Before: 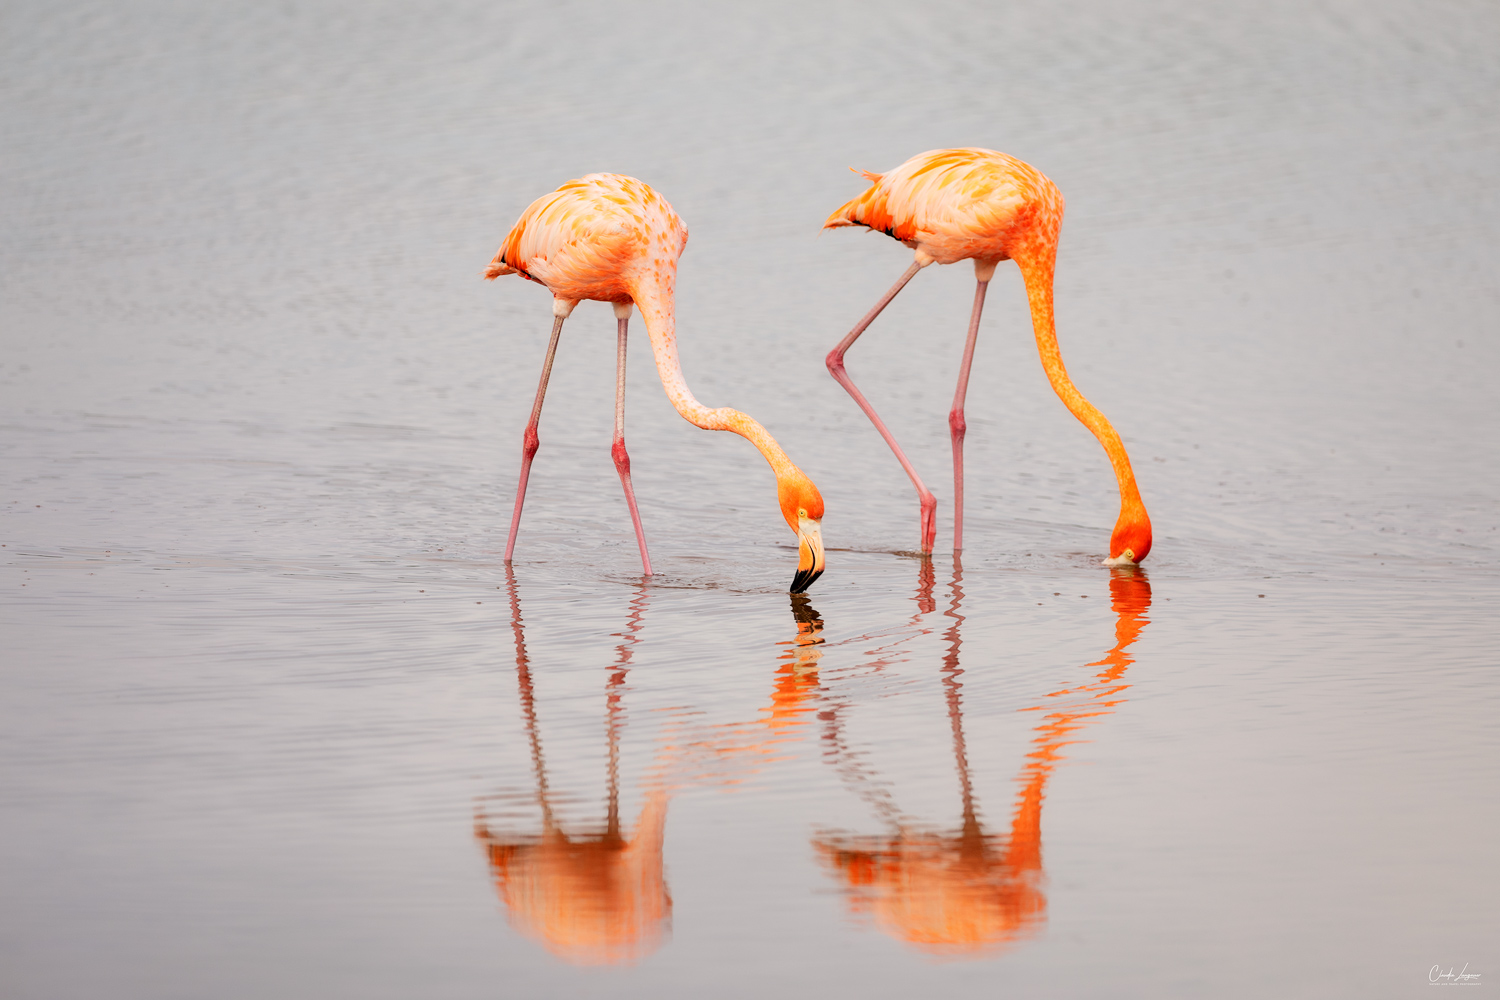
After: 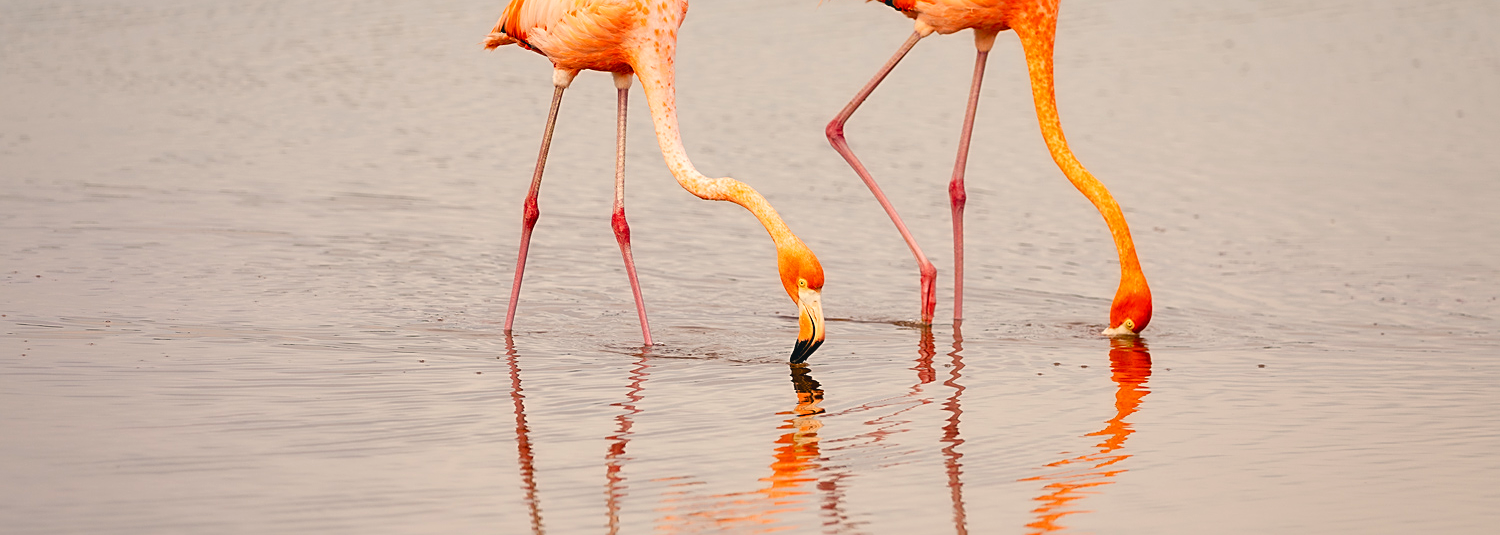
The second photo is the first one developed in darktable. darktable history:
crop and rotate: top 23.043%, bottom 23.437%
color balance rgb: shadows lift › chroma 2%, shadows lift › hue 219.6°, power › hue 313.2°, highlights gain › chroma 3%, highlights gain › hue 75.6°, global offset › luminance 0.5%, perceptual saturation grading › global saturation 15.33%, perceptual saturation grading › highlights -19.33%, perceptual saturation grading › shadows 20%, global vibrance 20%
color balance: lift [1, 0.998, 1.001, 1.002], gamma [1, 1.02, 1, 0.98], gain [1, 1.02, 1.003, 0.98]
local contrast: mode bilateral grid, contrast 20, coarseness 50, detail 120%, midtone range 0.2
sharpen: on, module defaults
